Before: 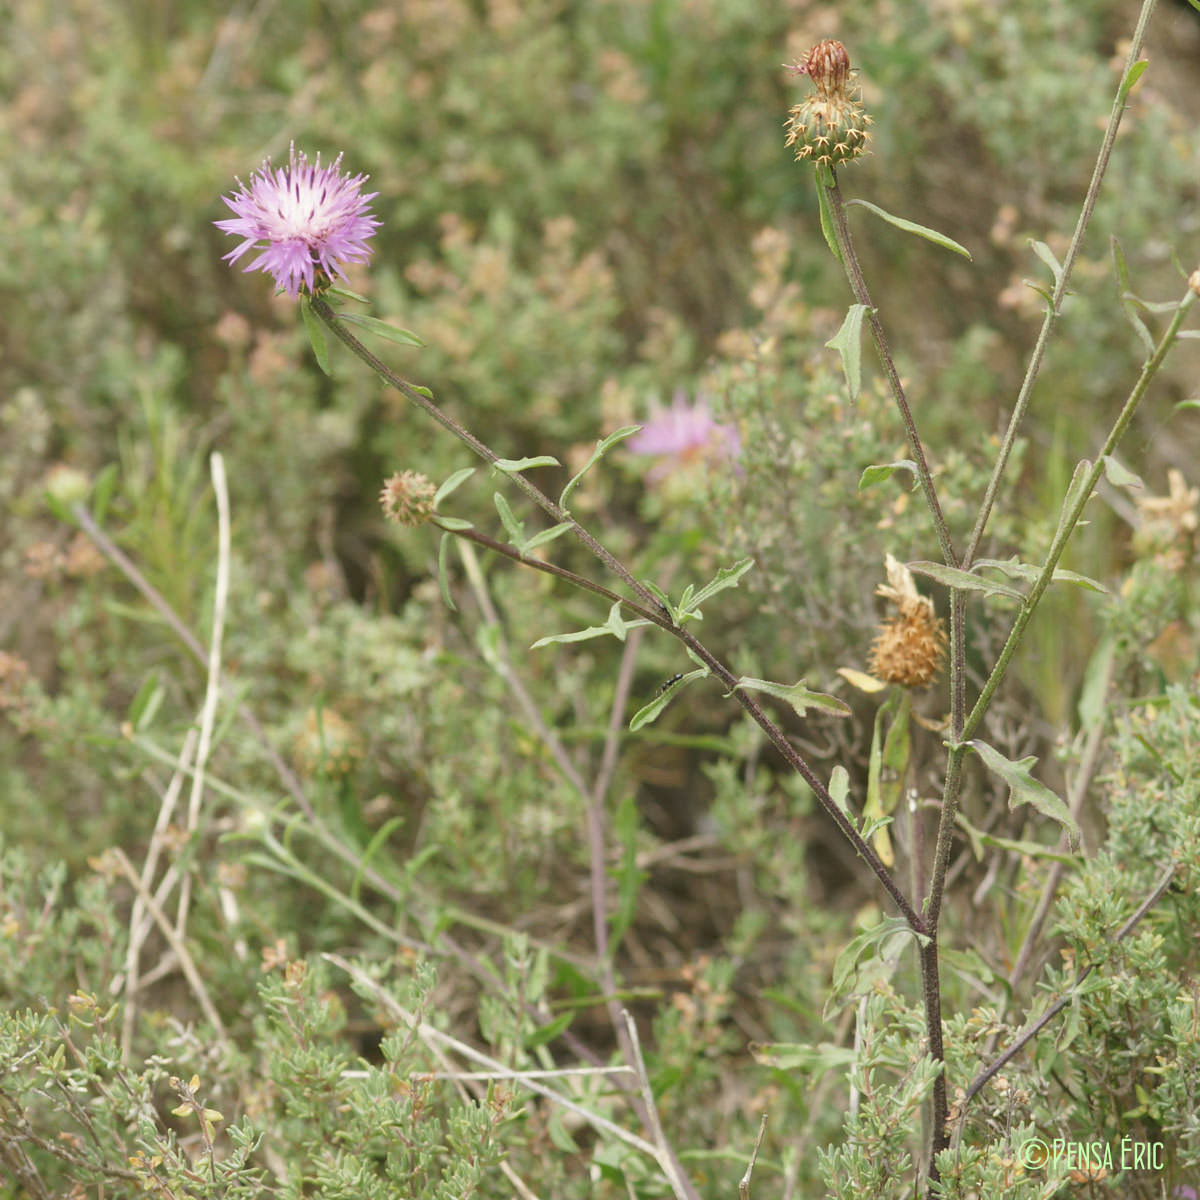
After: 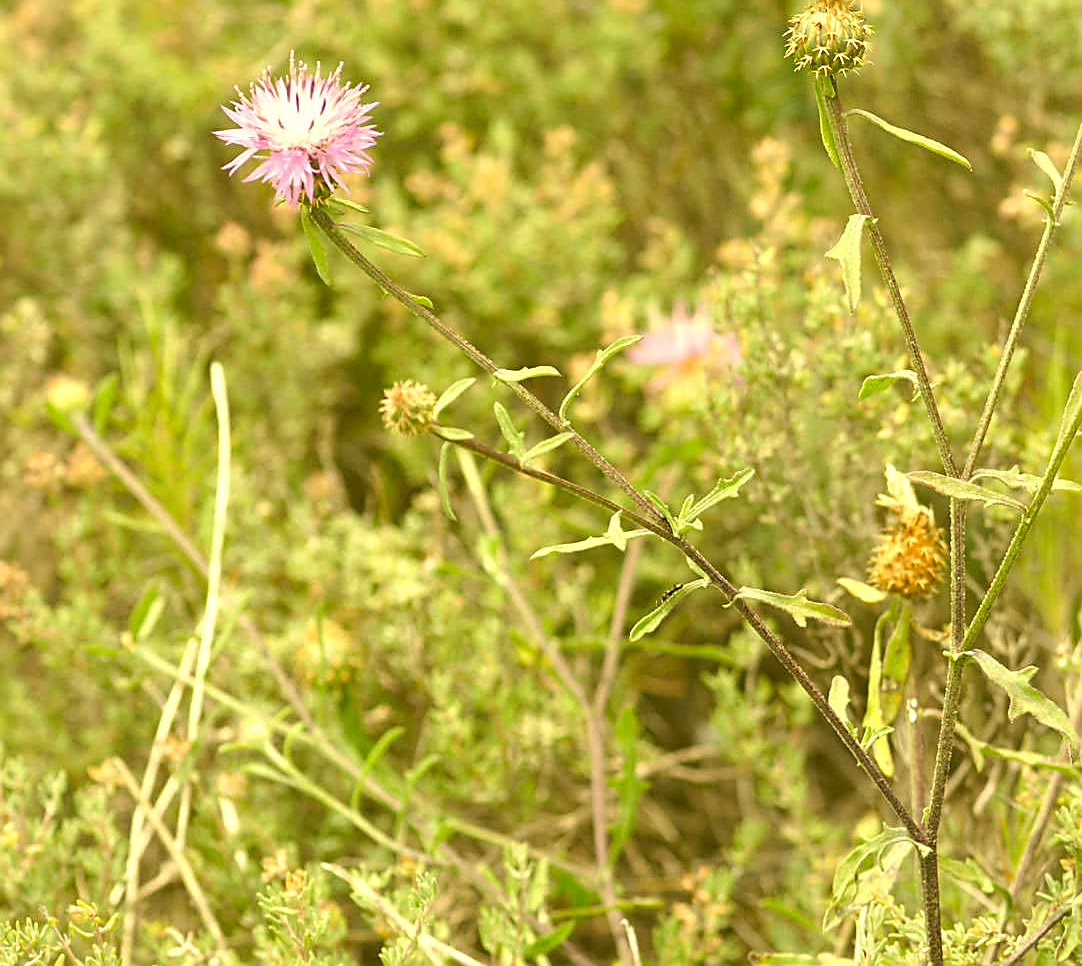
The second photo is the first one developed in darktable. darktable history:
exposure: black level correction 0, exposure 0.703 EV, compensate highlight preservation false
crop: top 7.53%, right 9.811%, bottom 11.936%
sharpen: amount 0.75
color correction: highlights a* 0.129, highlights b* 29.16, shadows a* -0.191, shadows b* 21.58
